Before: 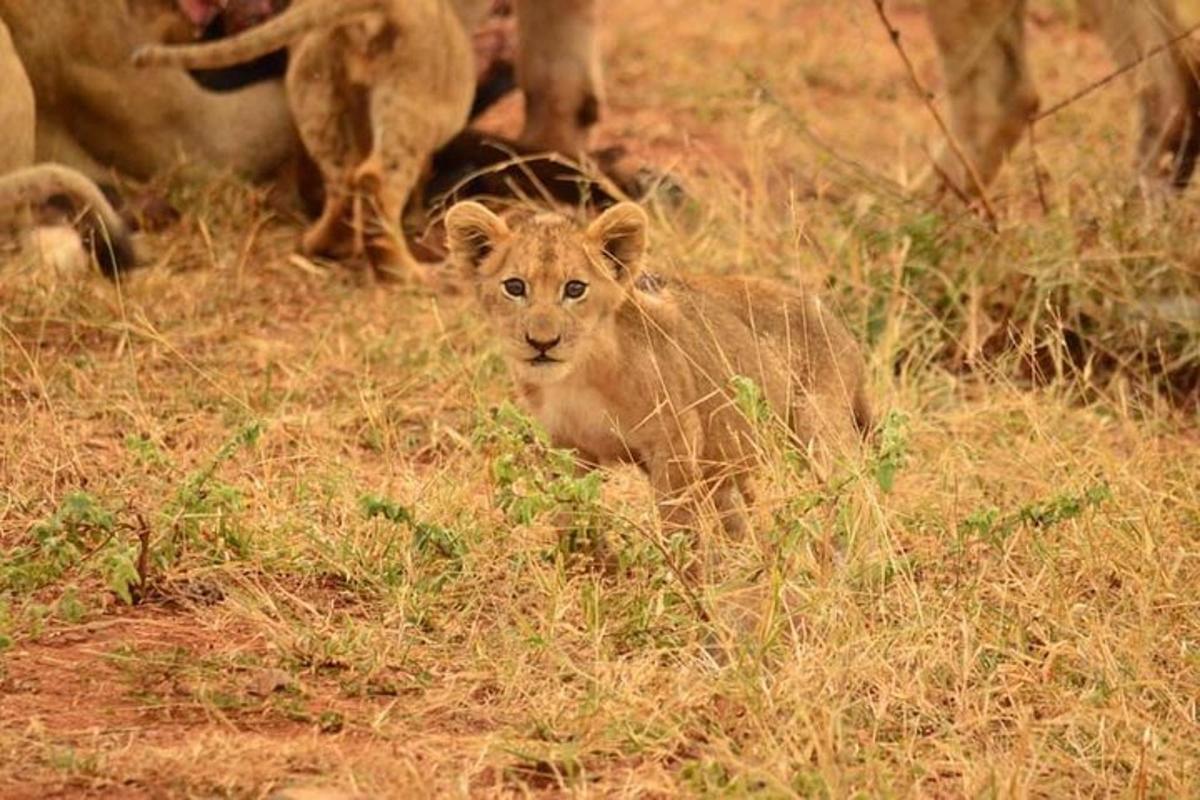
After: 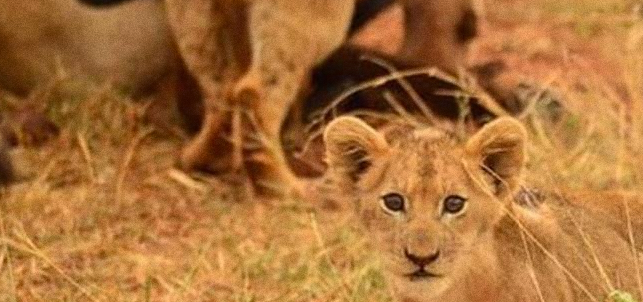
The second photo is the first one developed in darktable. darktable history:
grain: coarseness 0.09 ISO
white balance: emerald 1
crop: left 10.121%, top 10.631%, right 36.218%, bottom 51.526%
vibrance: vibrance 15%
